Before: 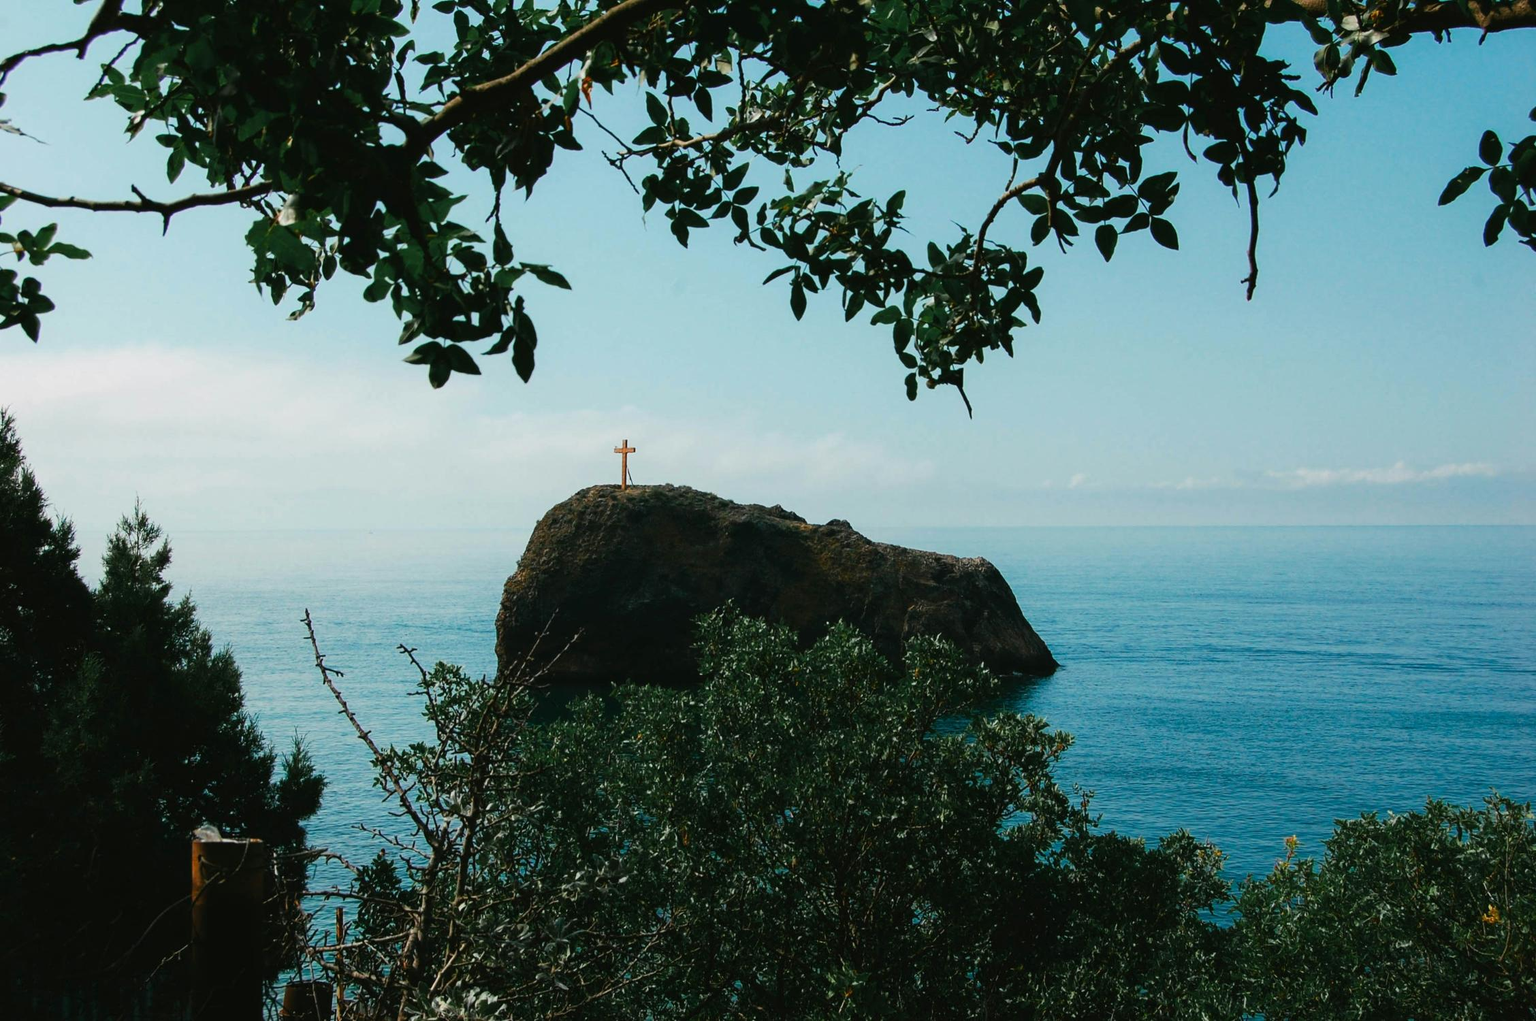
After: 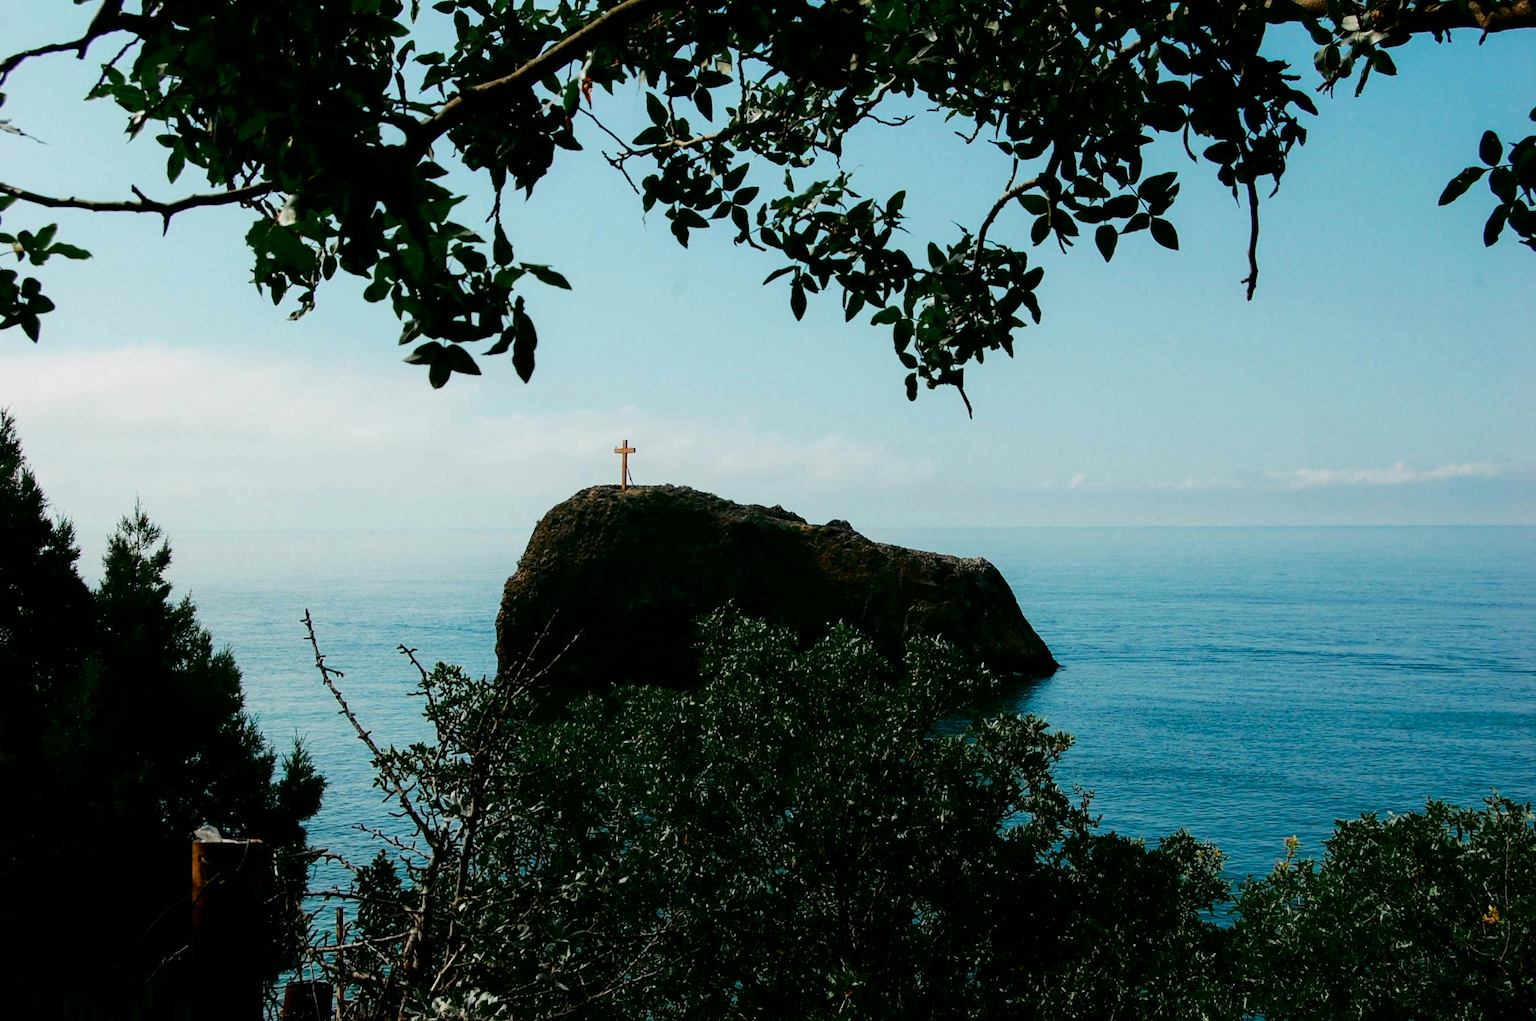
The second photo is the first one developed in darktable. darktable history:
fill light: exposure -2 EV, width 8.6
exposure: black level correction 0.004, exposure 0.014 EV, compensate highlight preservation false
